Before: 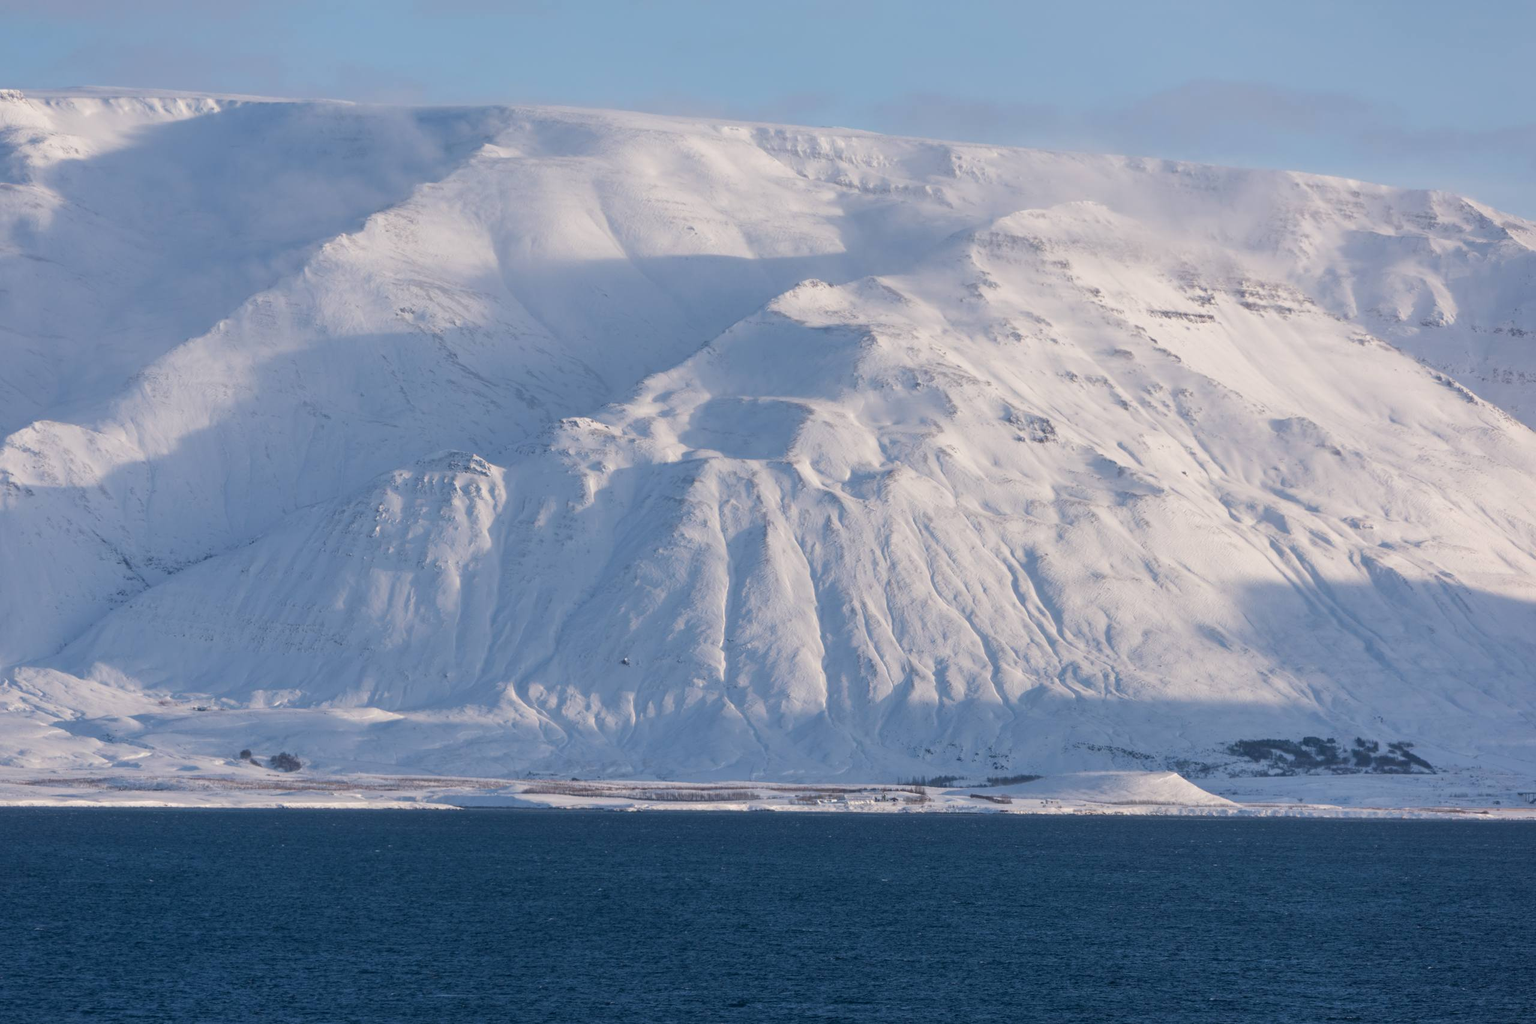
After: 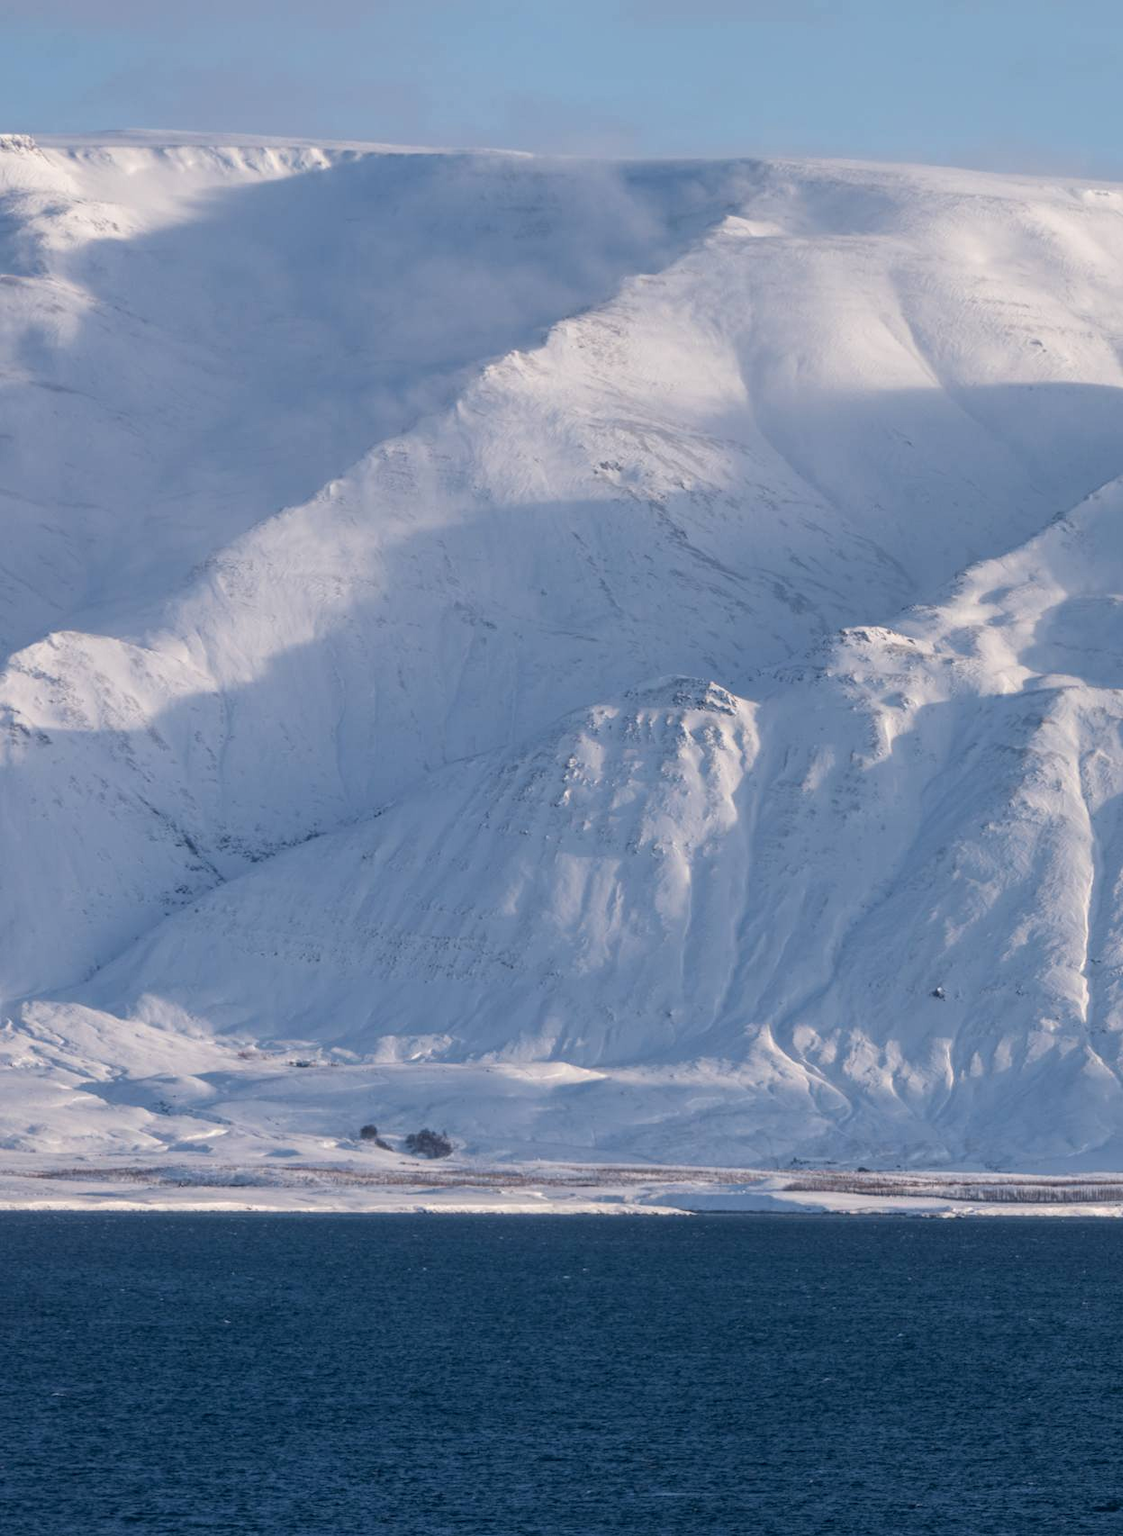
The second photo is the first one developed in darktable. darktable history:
crop and rotate: left 0.02%, top 0%, right 51.226%
local contrast: on, module defaults
